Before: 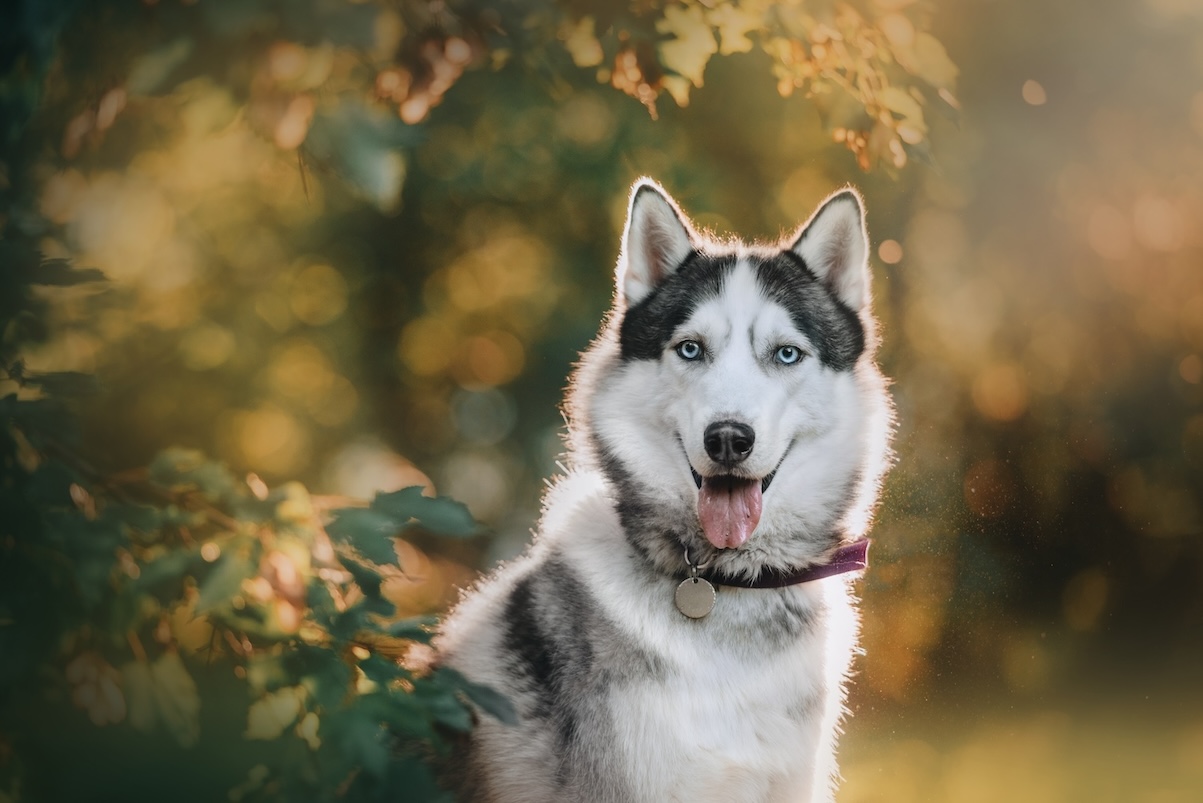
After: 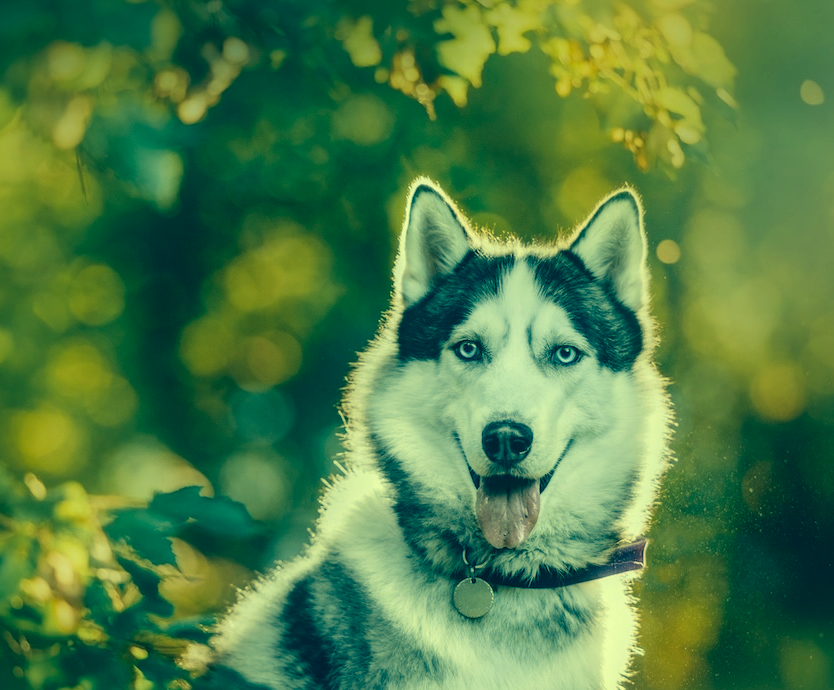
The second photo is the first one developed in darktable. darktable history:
crop: left 18.475%, right 12.19%, bottom 14.051%
local contrast: on, module defaults
color correction: highlights a* -15.95, highlights b* 39.98, shadows a* -39.47, shadows b* -25.47
